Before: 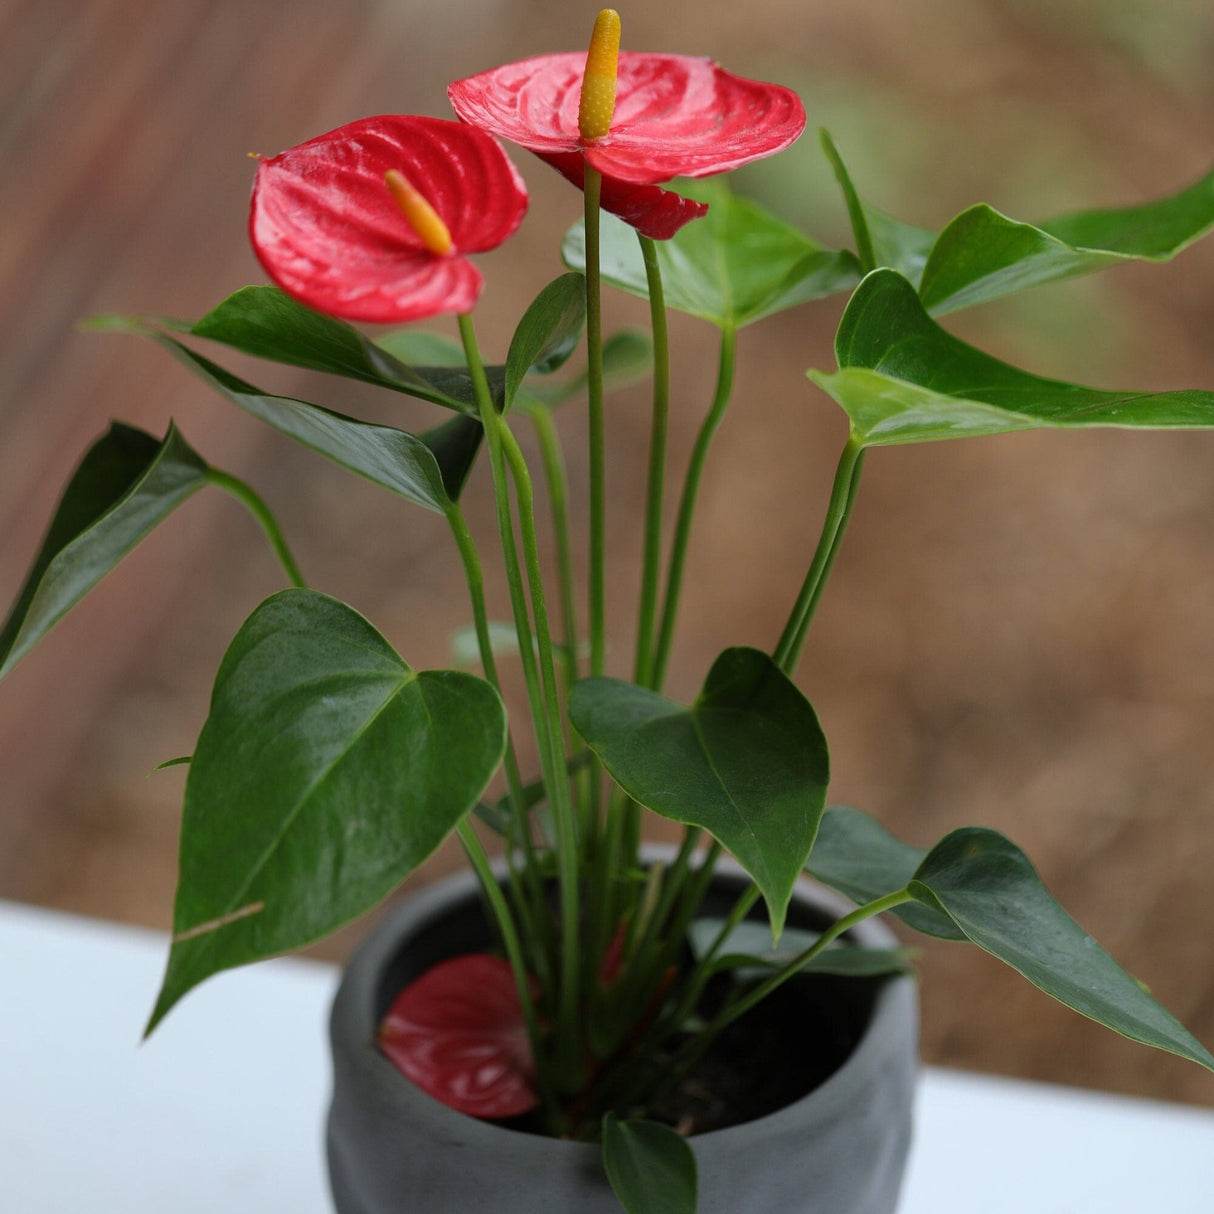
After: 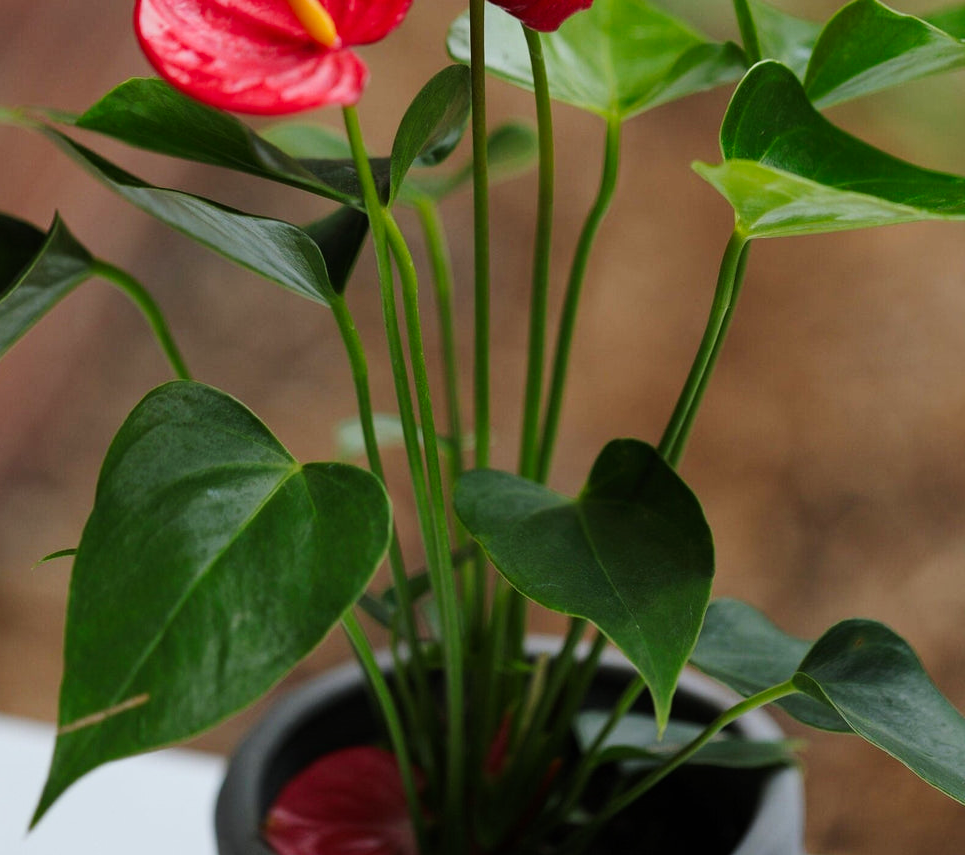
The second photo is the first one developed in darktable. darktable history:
crop: left 9.536%, top 17.146%, right 10.953%, bottom 12.344%
tone equalizer: on, module defaults
tone curve: curves: ch0 [(0, 0) (0.087, 0.054) (0.281, 0.245) (0.506, 0.526) (0.8, 0.824) (0.994, 0.955)]; ch1 [(0, 0) (0.27, 0.195) (0.406, 0.435) (0.452, 0.474) (0.495, 0.5) (0.514, 0.508) (0.563, 0.584) (0.654, 0.689) (1, 1)]; ch2 [(0, 0) (0.269, 0.299) (0.459, 0.441) (0.498, 0.499) (0.523, 0.52) (0.551, 0.549) (0.633, 0.625) (0.659, 0.681) (0.718, 0.764) (1, 1)], preserve colors none
